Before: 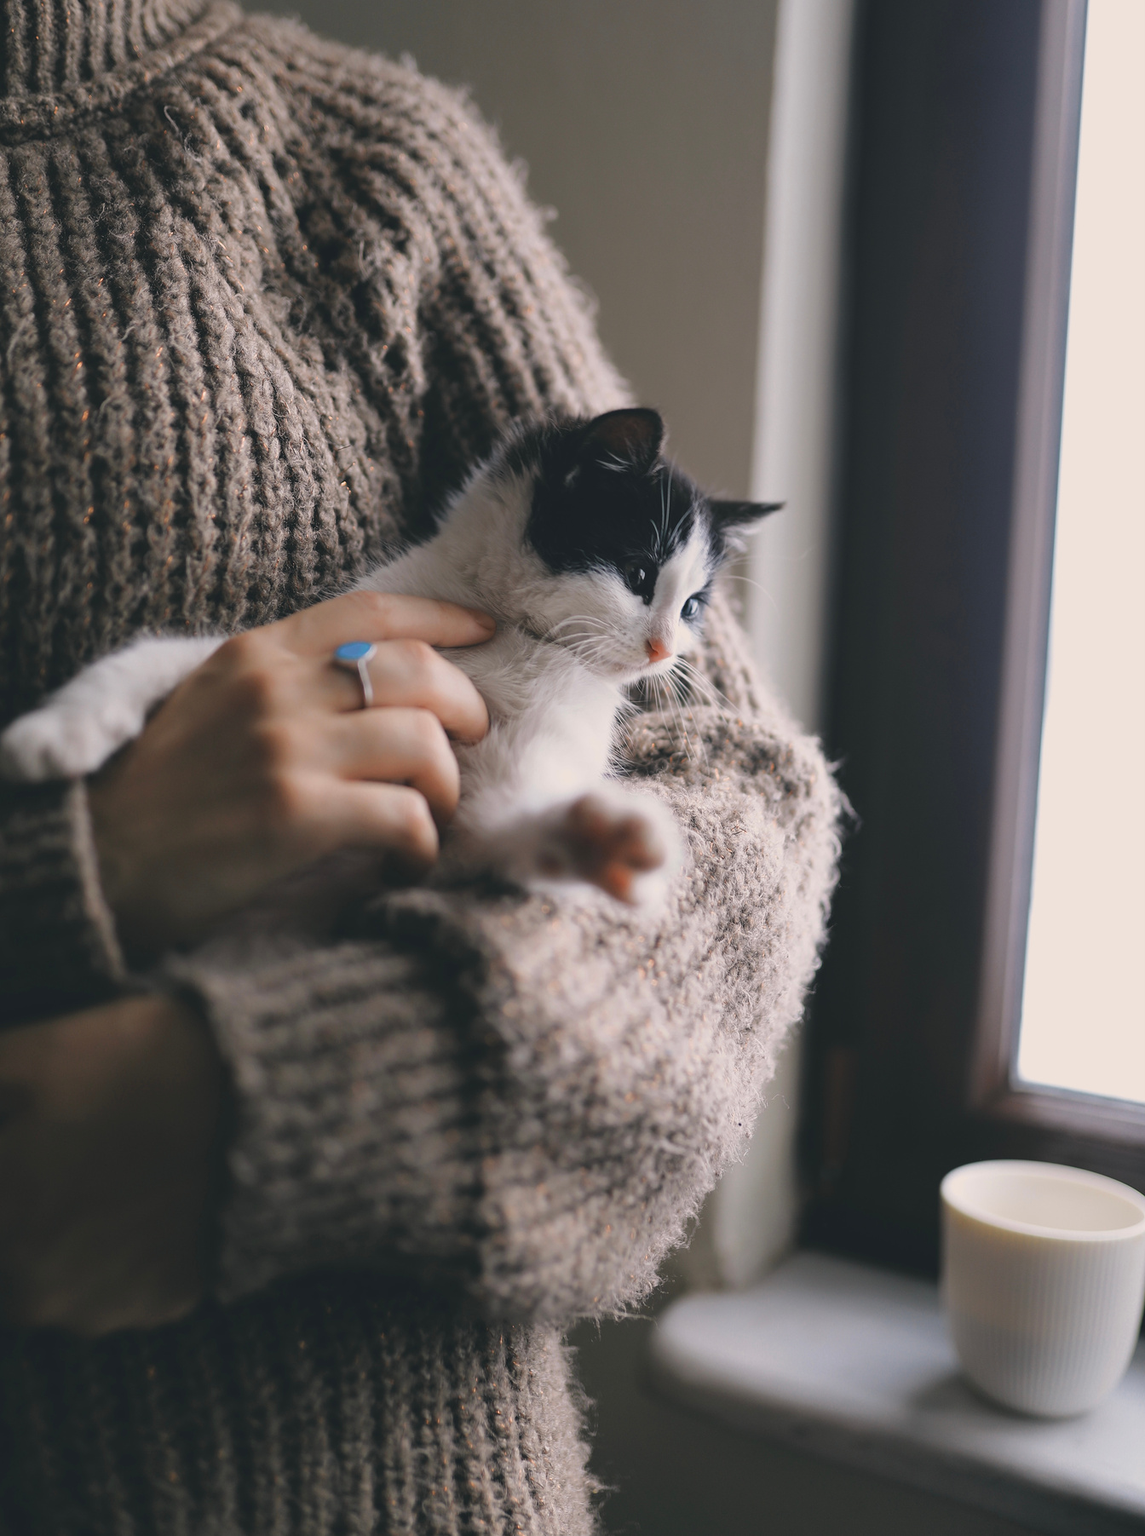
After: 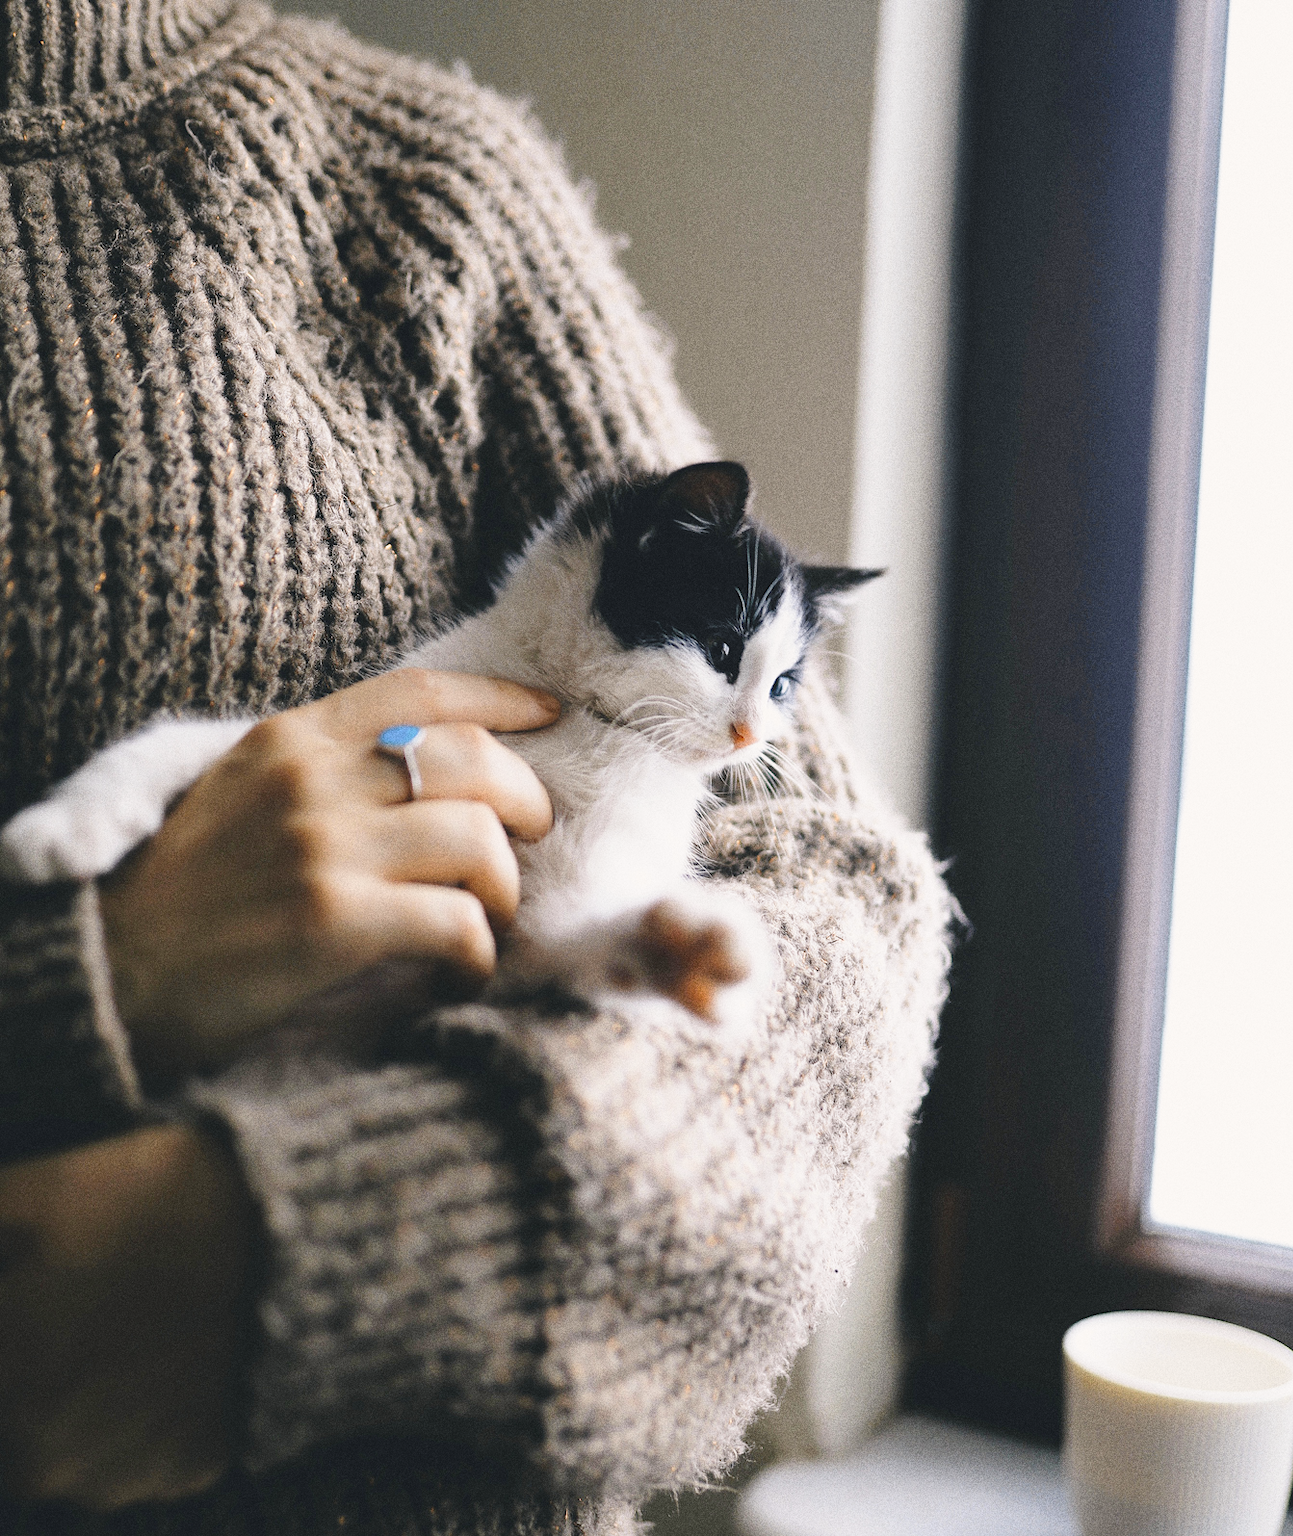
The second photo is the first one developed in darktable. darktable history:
crop and rotate: top 0%, bottom 11.49%
base curve: curves: ch0 [(0, 0) (0.028, 0.03) (0.121, 0.232) (0.46, 0.748) (0.859, 0.968) (1, 1)], preserve colors none
contrast brightness saturation: saturation -0.04
color contrast: green-magenta contrast 0.8, blue-yellow contrast 1.1, unbound 0
grain: coarseness 0.09 ISO, strength 40%
